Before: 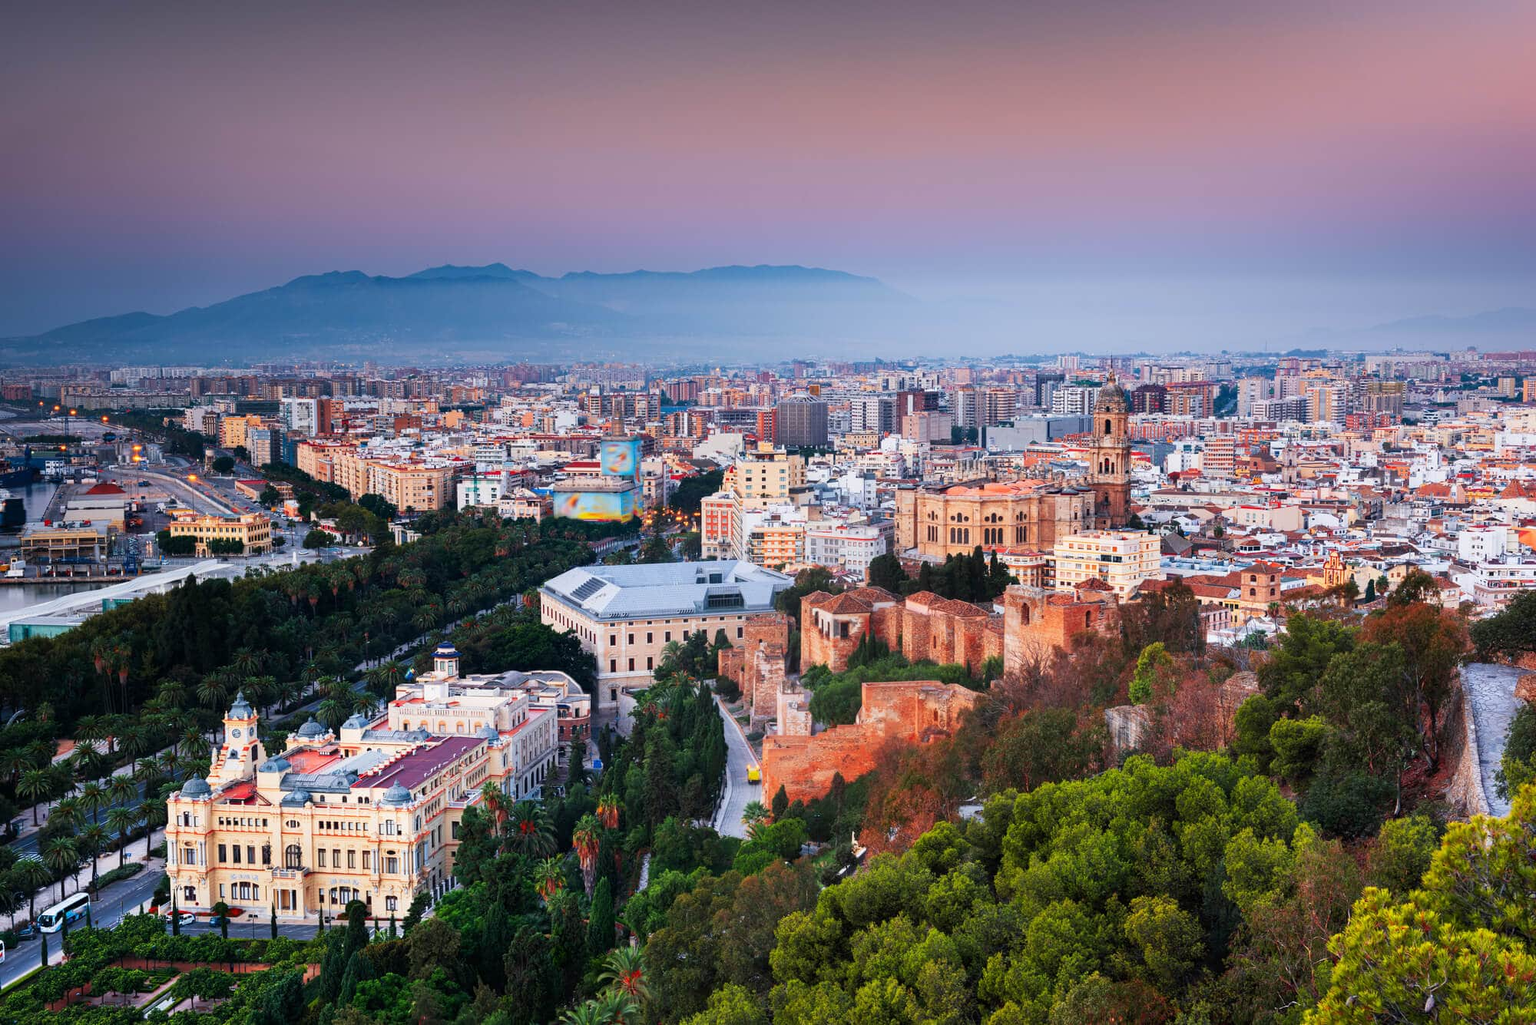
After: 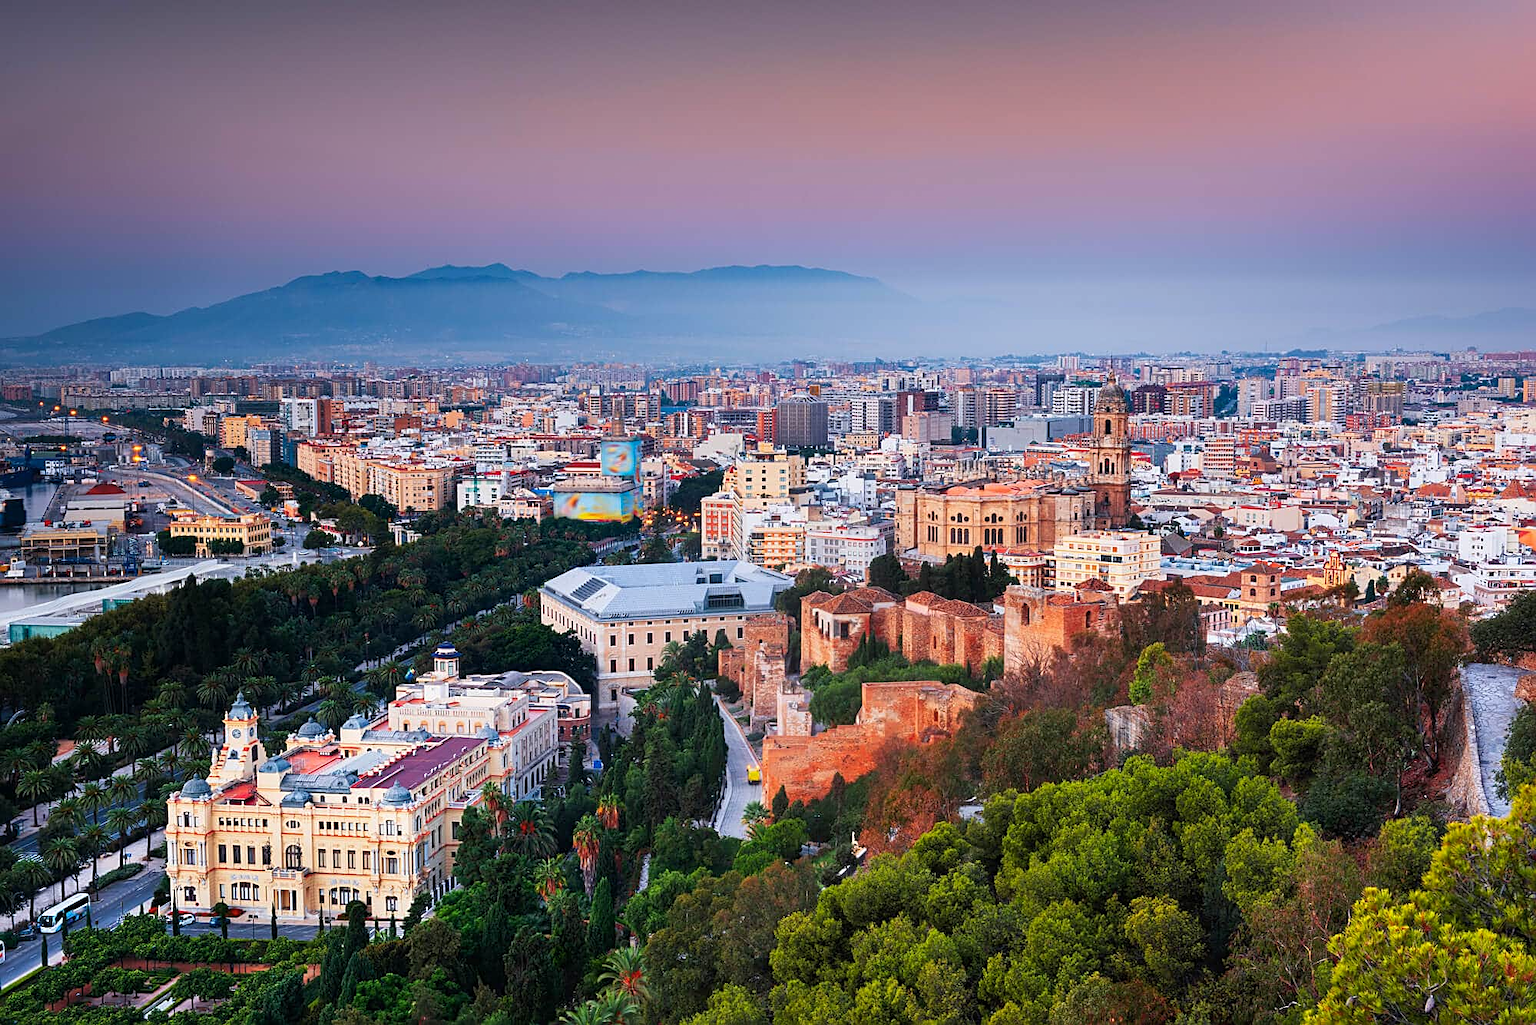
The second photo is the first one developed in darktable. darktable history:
color balance rgb: perceptual saturation grading › global saturation 0.024%, perceptual brilliance grading › global brilliance 2.301%, perceptual brilliance grading › highlights -3.777%, global vibrance 20%
shadows and highlights: shadows 13.33, white point adjustment 1.28, soften with gaussian
sharpen: on, module defaults
